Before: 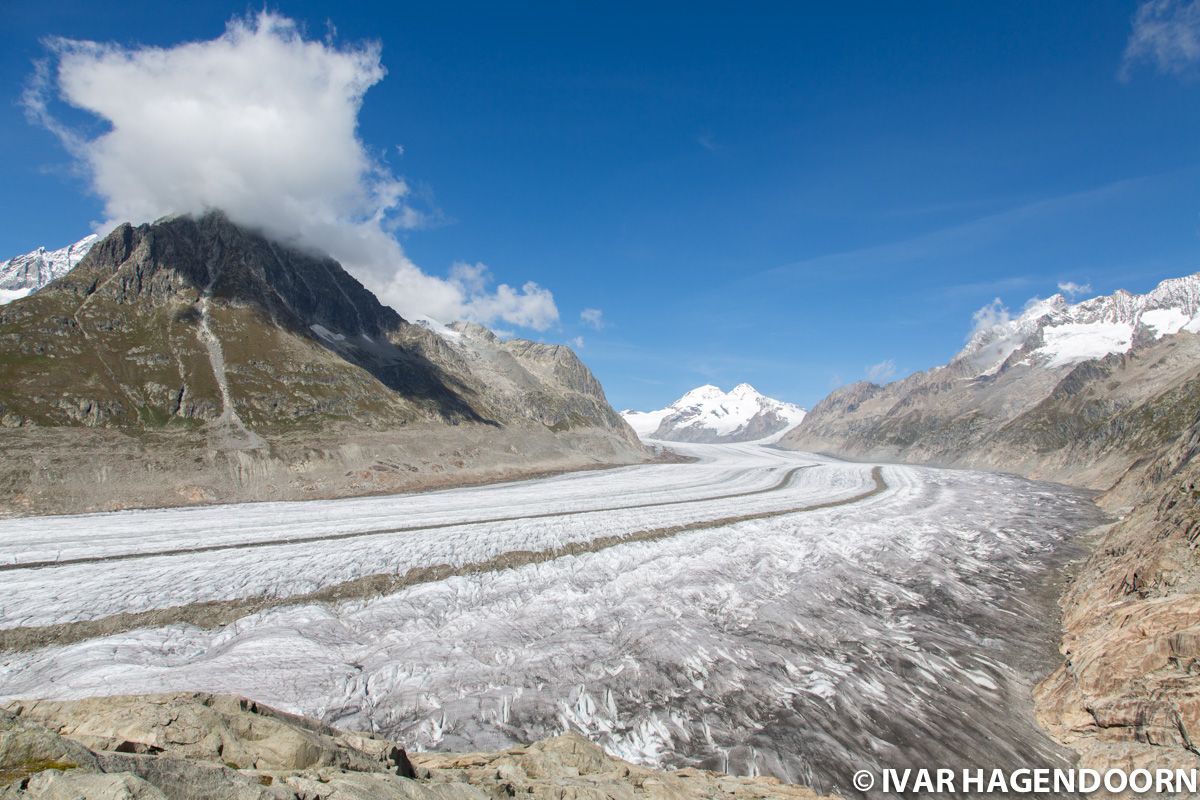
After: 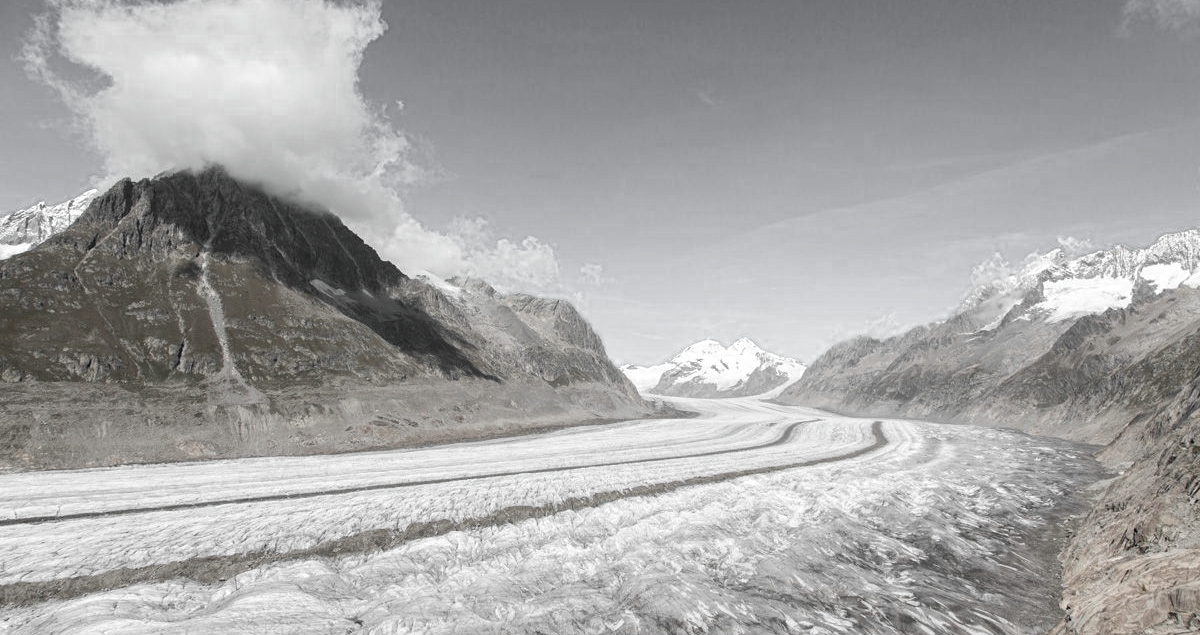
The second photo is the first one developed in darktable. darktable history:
color zones: curves: ch0 [(0, 0.613) (0.01, 0.613) (0.245, 0.448) (0.498, 0.529) (0.642, 0.665) (0.879, 0.777) (0.99, 0.613)]; ch1 [(0, 0.035) (0.121, 0.189) (0.259, 0.197) (0.415, 0.061) (0.589, 0.022) (0.732, 0.022) (0.857, 0.026) (0.991, 0.053)]
crop and rotate: top 5.667%, bottom 14.937%
exposure: compensate highlight preservation false
